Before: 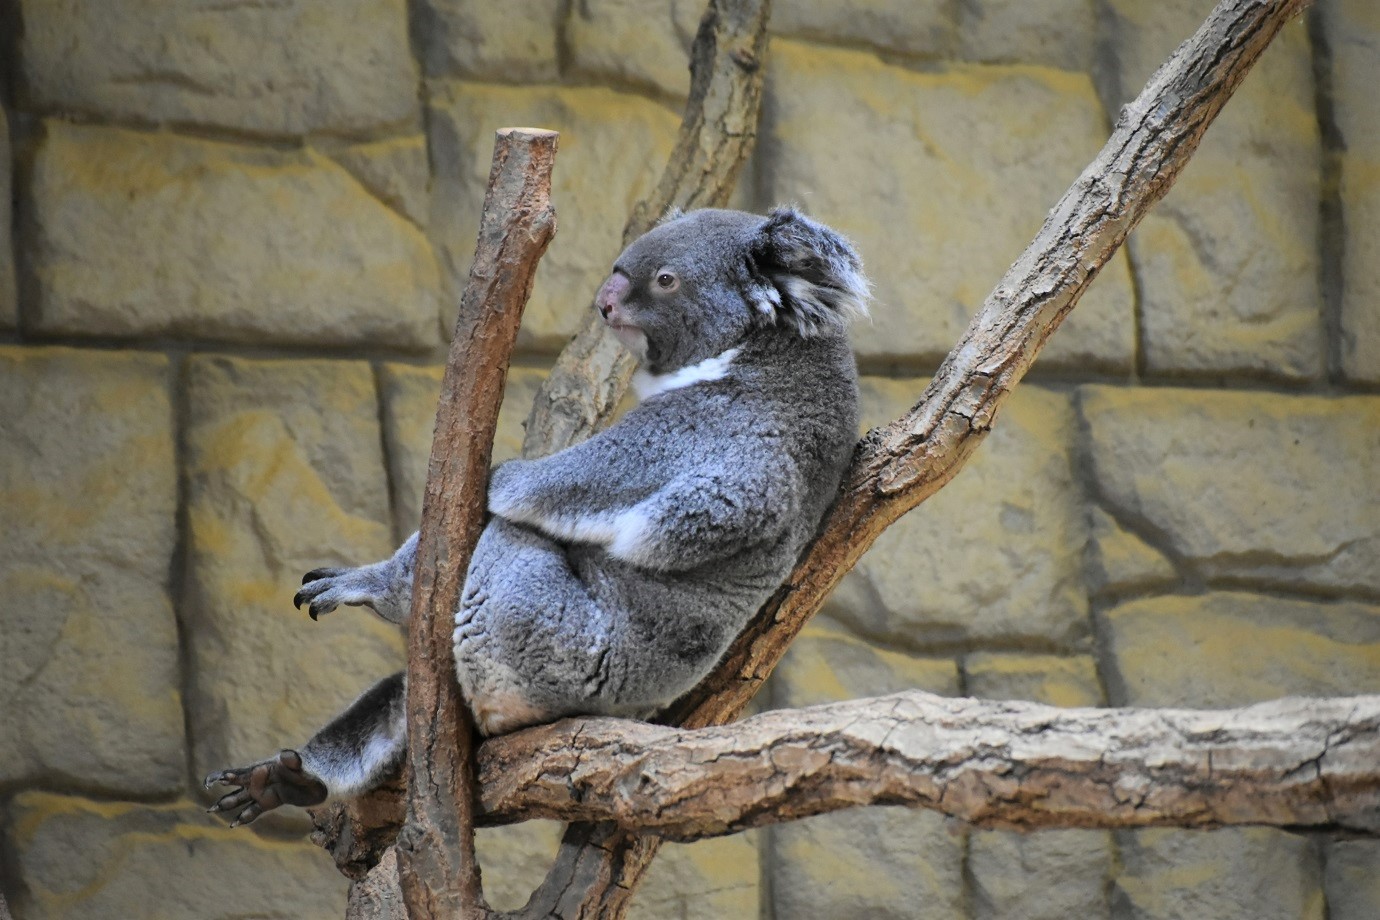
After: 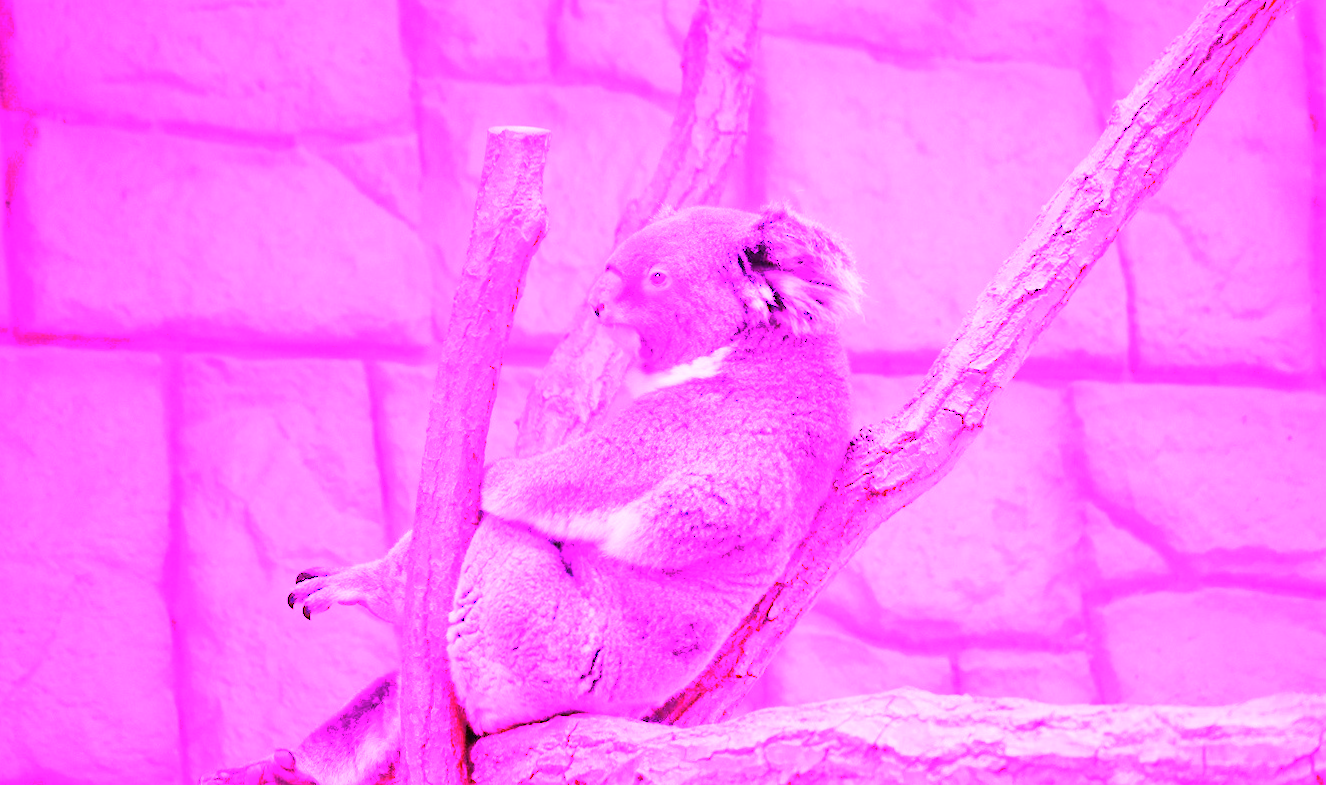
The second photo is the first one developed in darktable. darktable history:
crop and rotate: angle 0.2°, left 0.275%, right 3.127%, bottom 14.18%
white balance: red 8, blue 8
